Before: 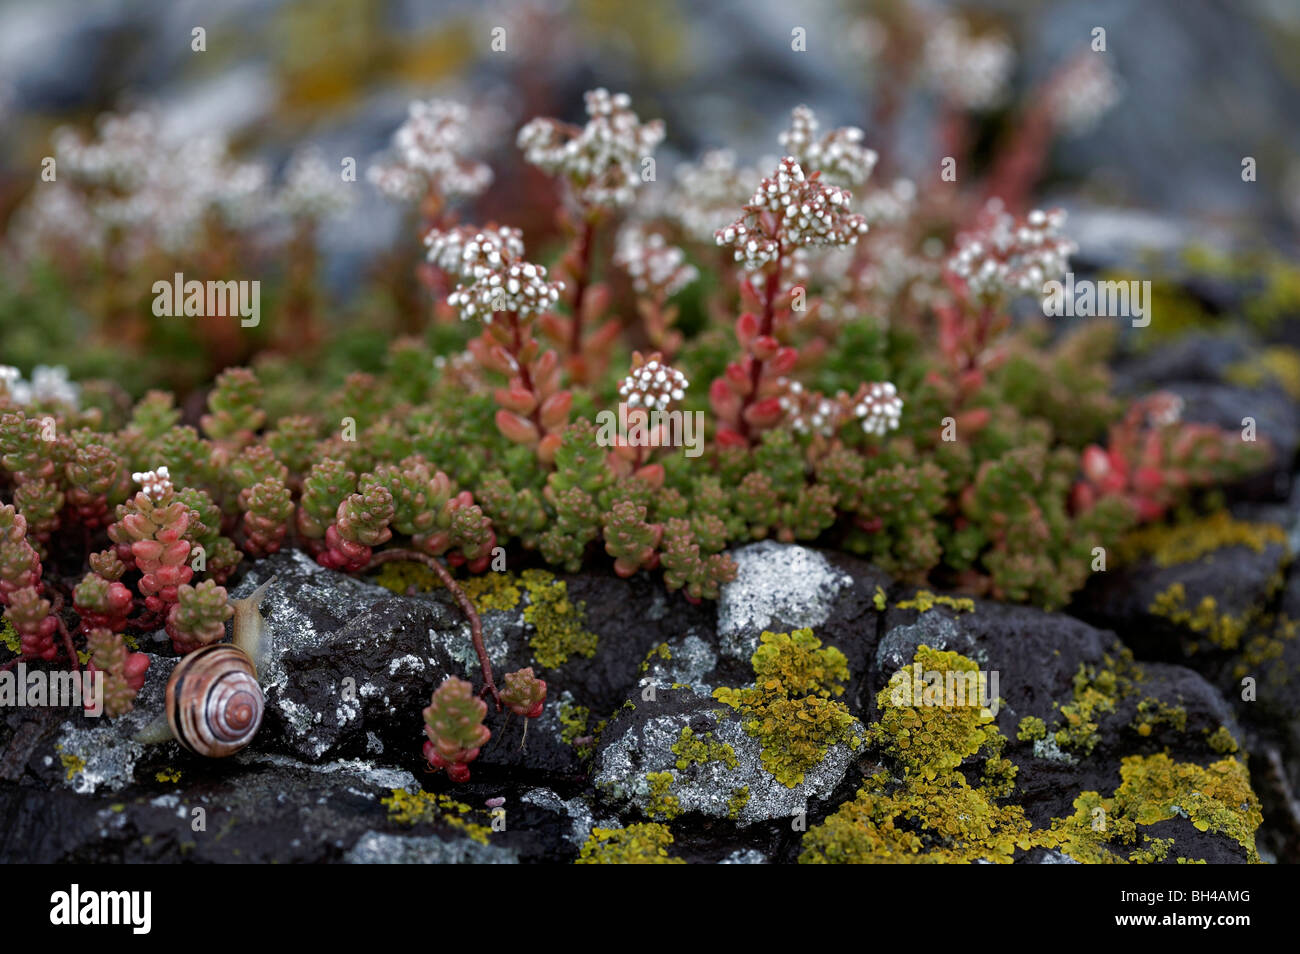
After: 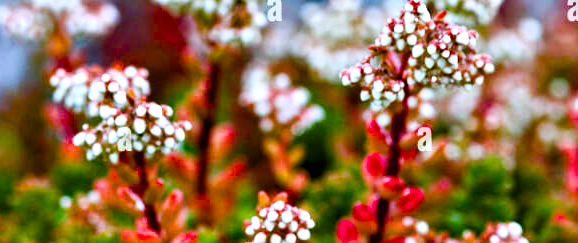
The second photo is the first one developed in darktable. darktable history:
contrast brightness saturation: contrast 0.205, brightness 0.157, saturation 0.217
crop: left 28.82%, top 16.828%, right 26.687%, bottom 57.685%
color balance rgb: highlights gain › luminance 16.982%, highlights gain › chroma 2.947%, highlights gain › hue 257.66°, perceptual saturation grading › global saturation 55.013%, perceptual saturation grading › highlights -50.608%, perceptual saturation grading › mid-tones 39.404%, perceptual saturation grading › shadows 30.73%, global vibrance 34.498%
contrast equalizer: octaves 7, y [[0.6 ×6], [0.55 ×6], [0 ×6], [0 ×6], [0 ×6]]
